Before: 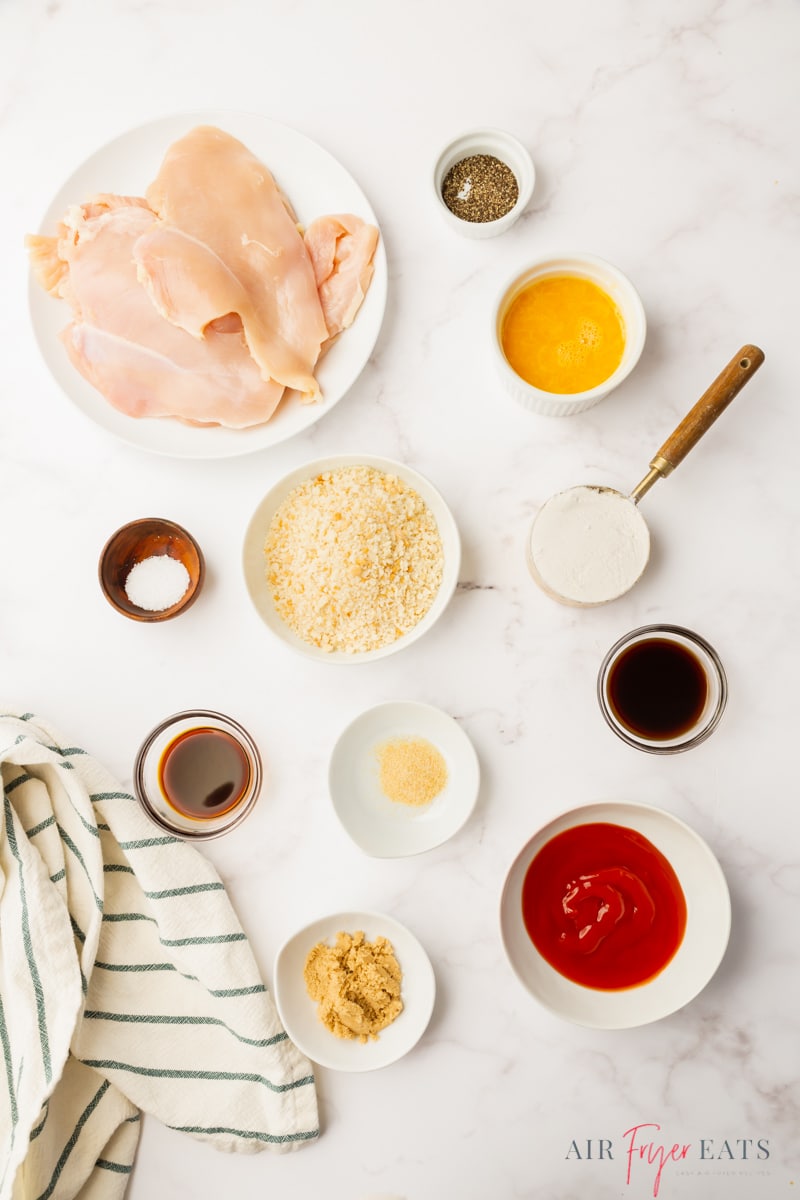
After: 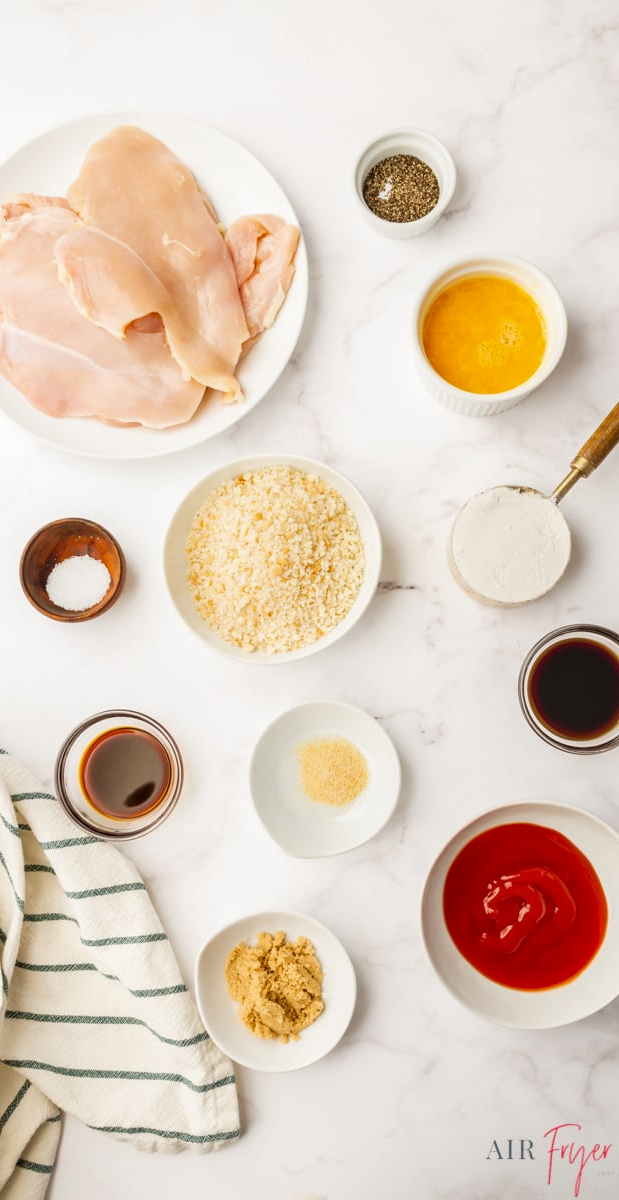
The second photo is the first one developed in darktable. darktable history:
local contrast: on, module defaults
crop: left 9.88%, right 12.664%
